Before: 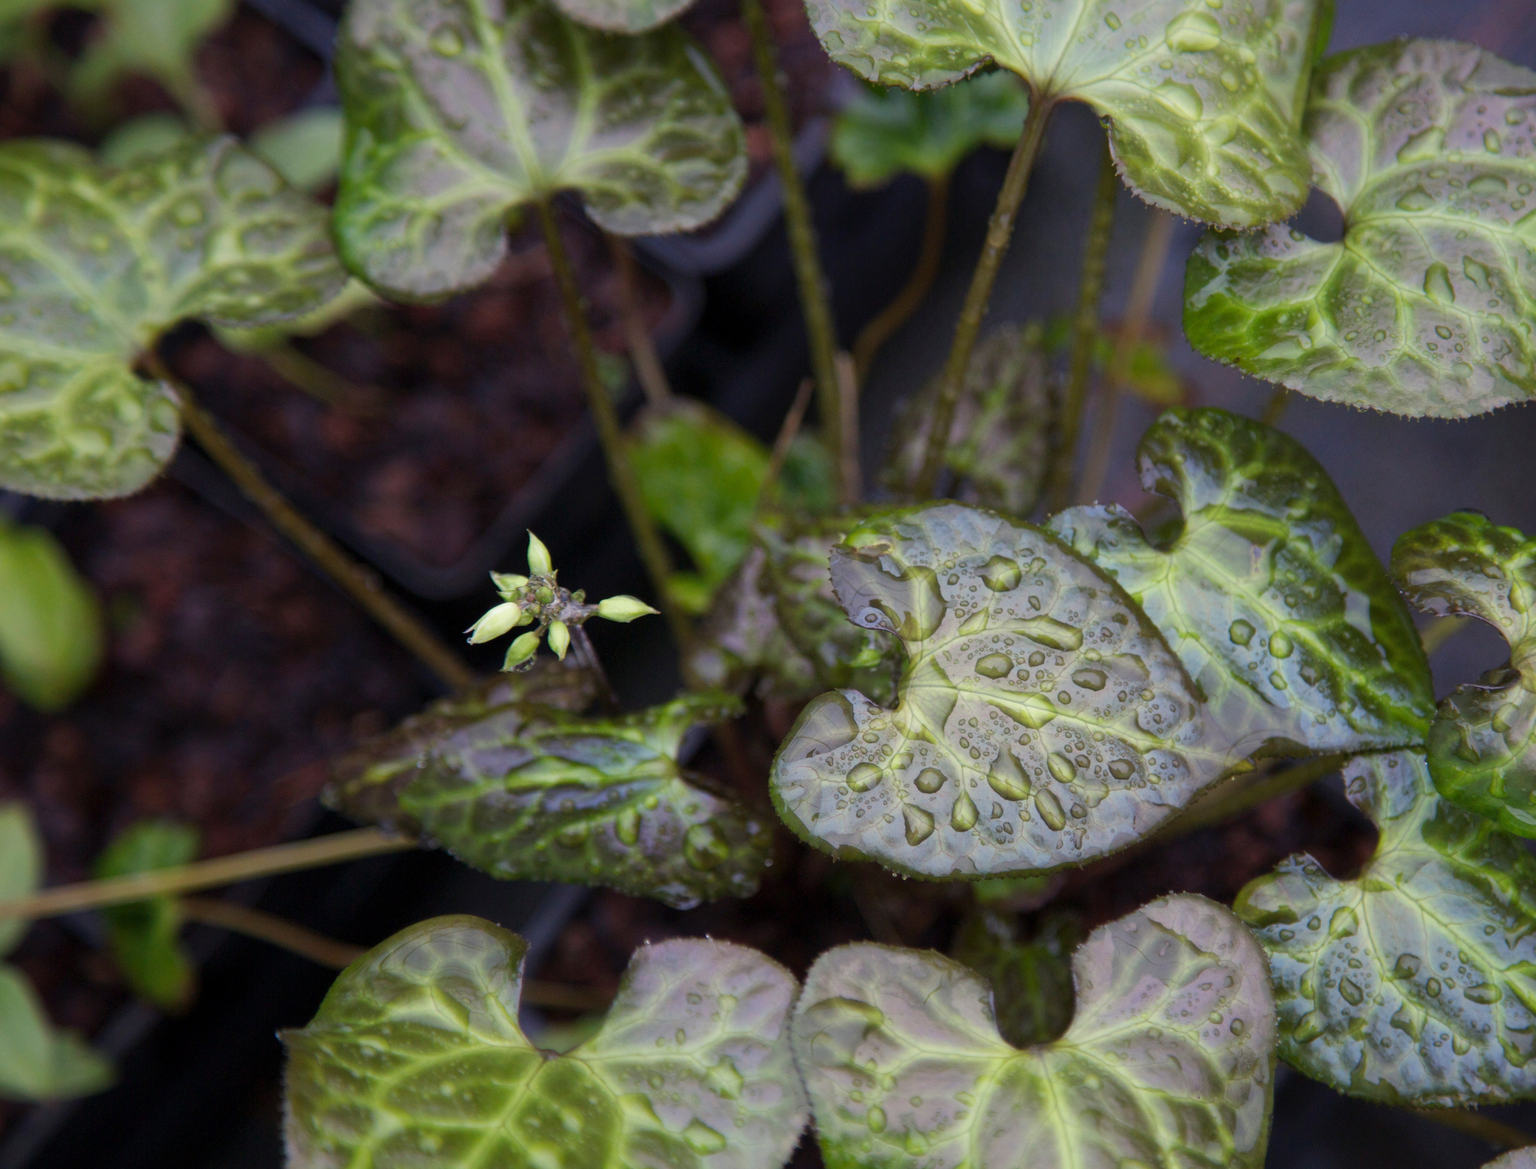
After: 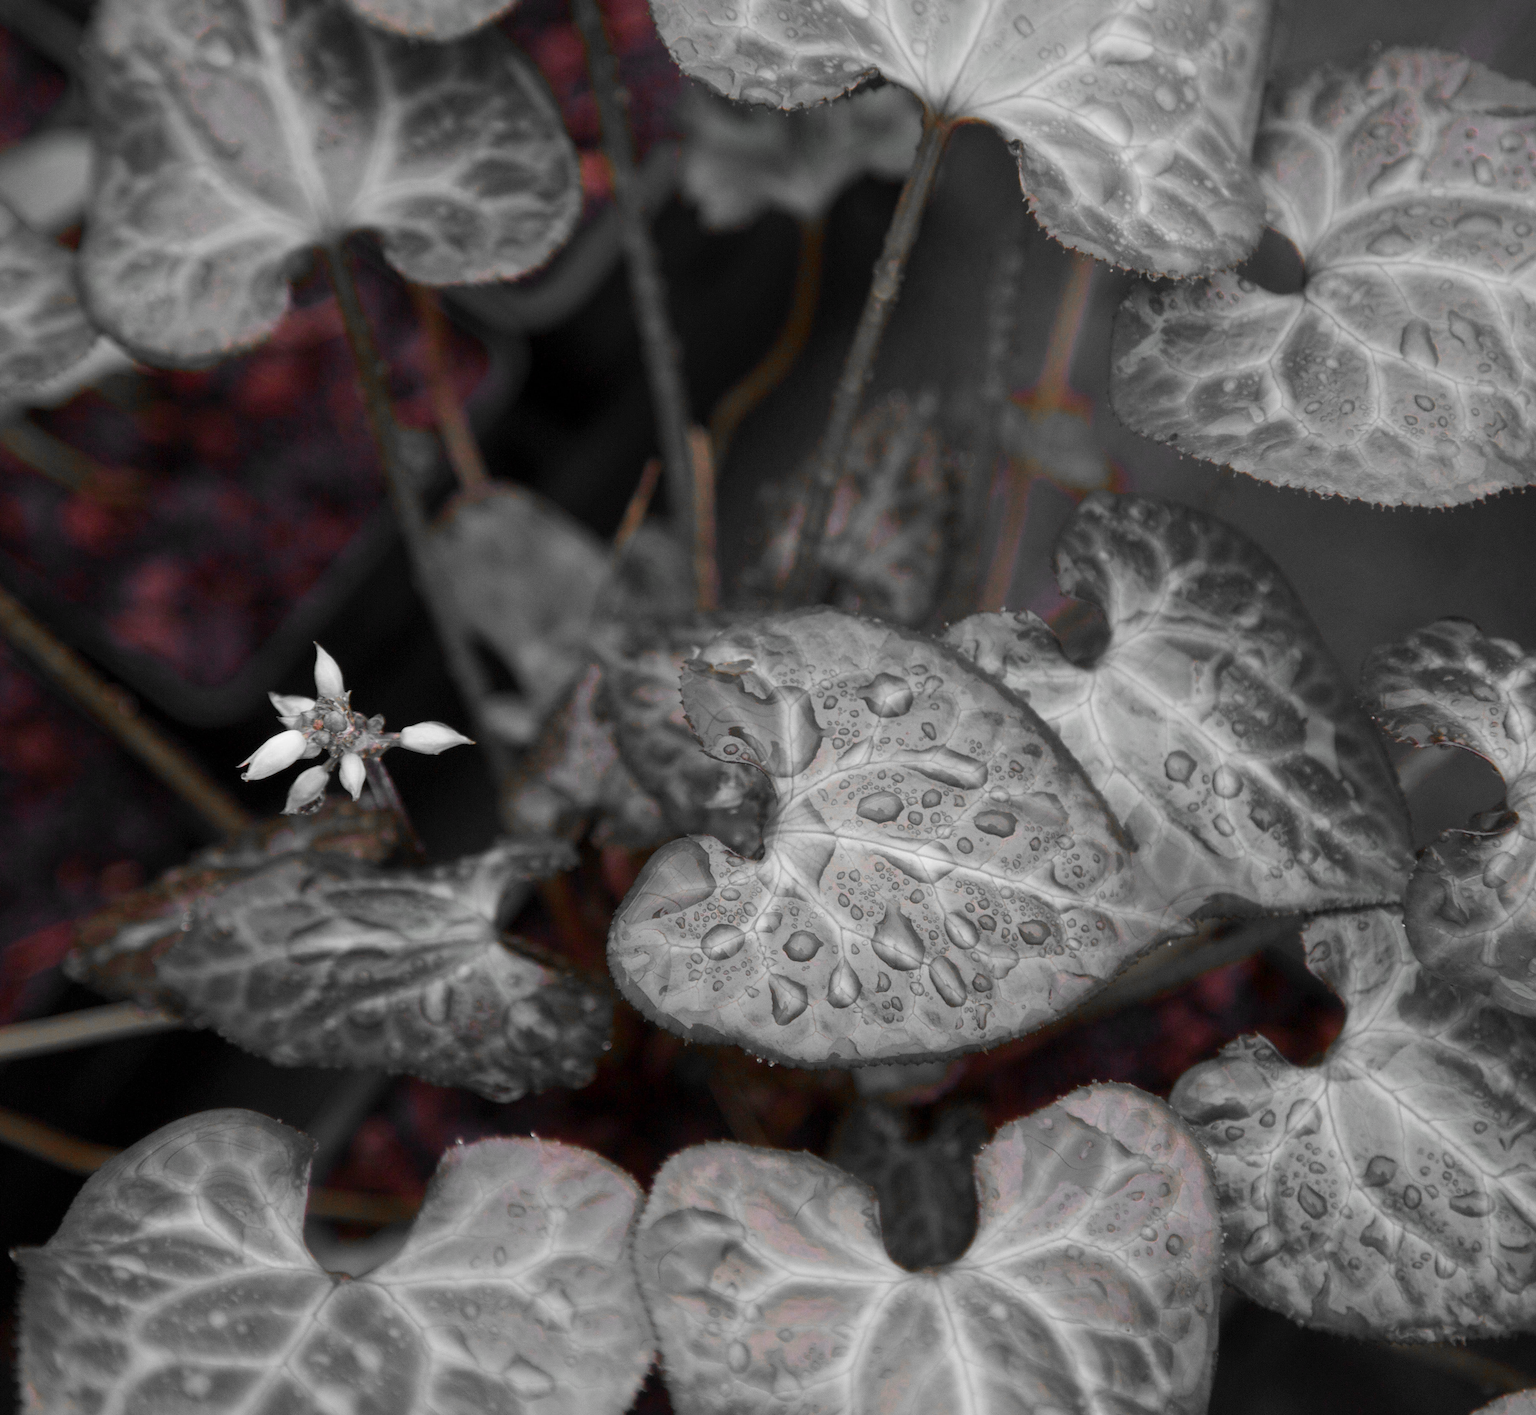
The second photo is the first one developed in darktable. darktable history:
contrast brightness saturation: brightness -0.025, saturation 0.362
sharpen: amount 0.218
crop: left 17.482%, bottom 0.038%
color zones: curves: ch0 [(0, 0.65) (0.096, 0.644) (0.221, 0.539) (0.429, 0.5) (0.571, 0.5) (0.714, 0.5) (0.857, 0.5) (1, 0.65)]; ch1 [(0, 0.5) (0.143, 0.5) (0.257, -0.002) (0.429, 0.04) (0.571, -0.001) (0.714, -0.015) (0.857, 0.024) (1, 0.5)]
